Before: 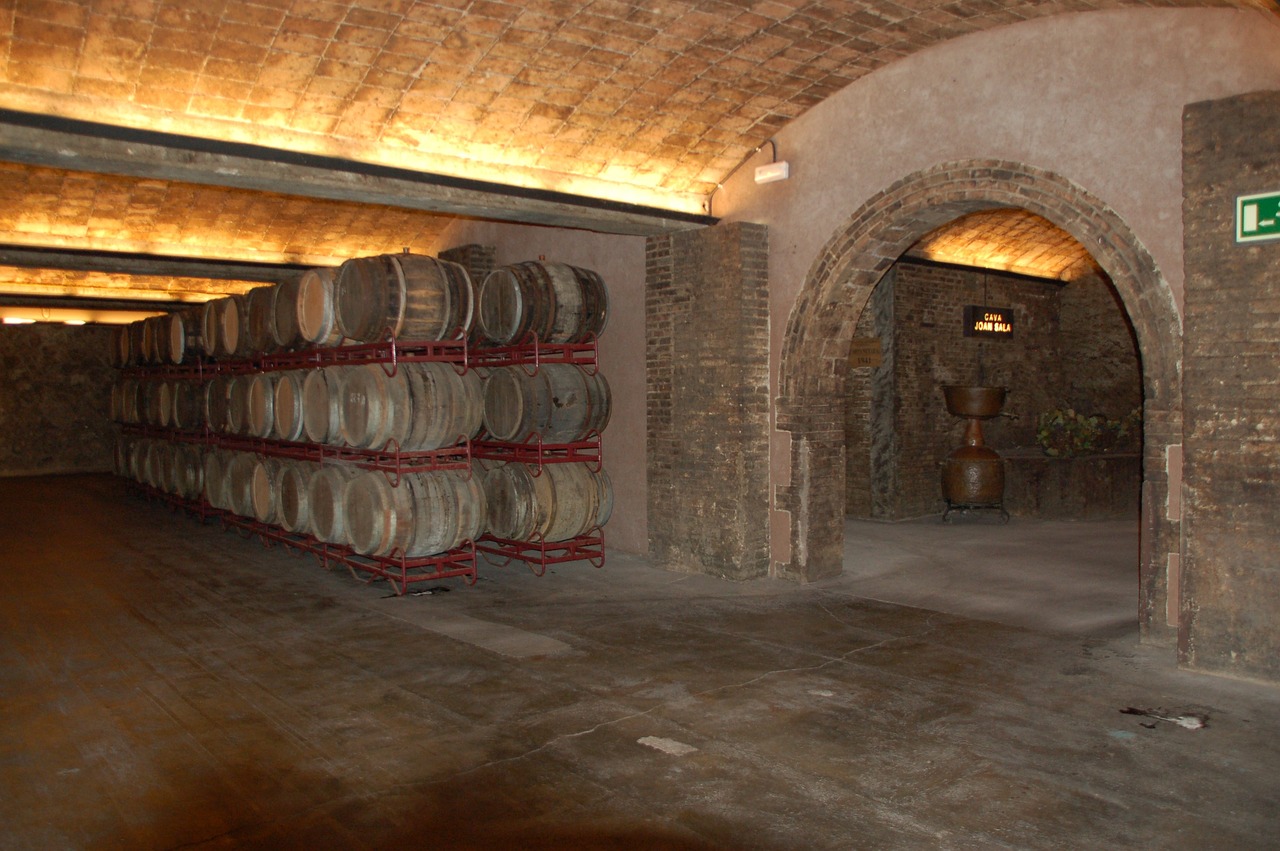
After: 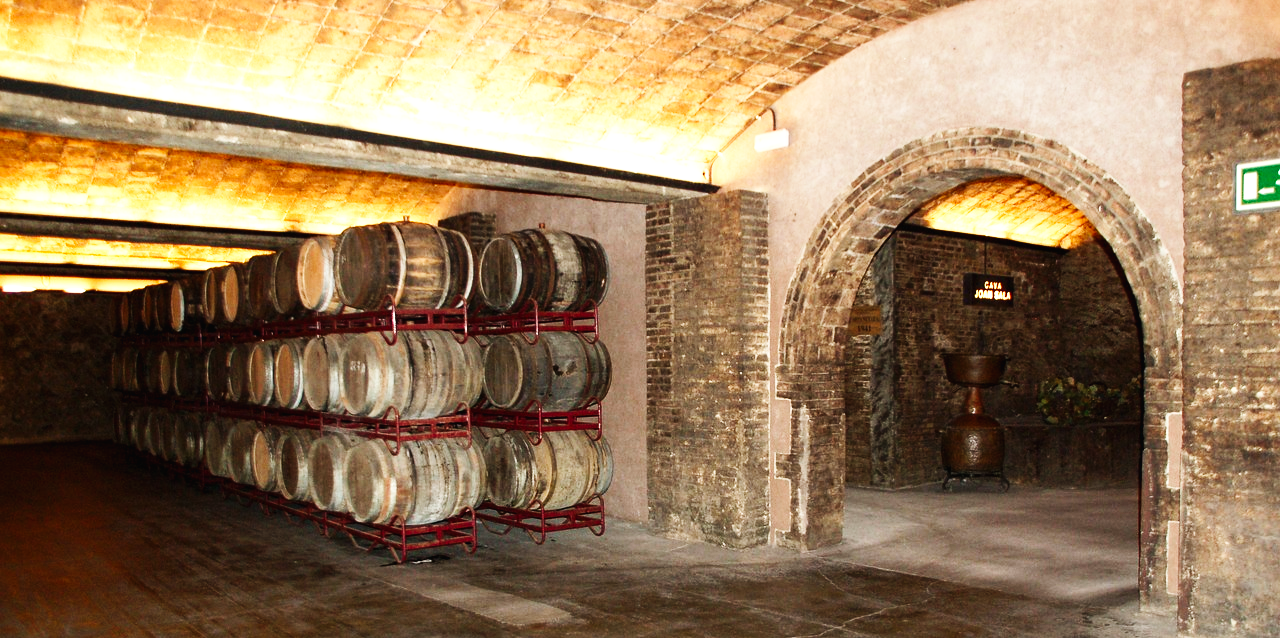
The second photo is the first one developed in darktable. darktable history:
tone equalizer: -8 EV -0.75 EV, -7 EV -0.7 EV, -6 EV -0.6 EV, -5 EV -0.4 EV, -3 EV 0.4 EV, -2 EV 0.6 EV, -1 EV 0.7 EV, +0 EV 0.75 EV, edges refinement/feathering 500, mask exposure compensation -1.57 EV, preserve details no
crop: top 3.857%, bottom 21.132%
base curve: curves: ch0 [(0, 0.003) (0.001, 0.002) (0.006, 0.004) (0.02, 0.022) (0.048, 0.086) (0.094, 0.234) (0.162, 0.431) (0.258, 0.629) (0.385, 0.8) (0.548, 0.918) (0.751, 0.988) (1, 1)], preserve colors none
